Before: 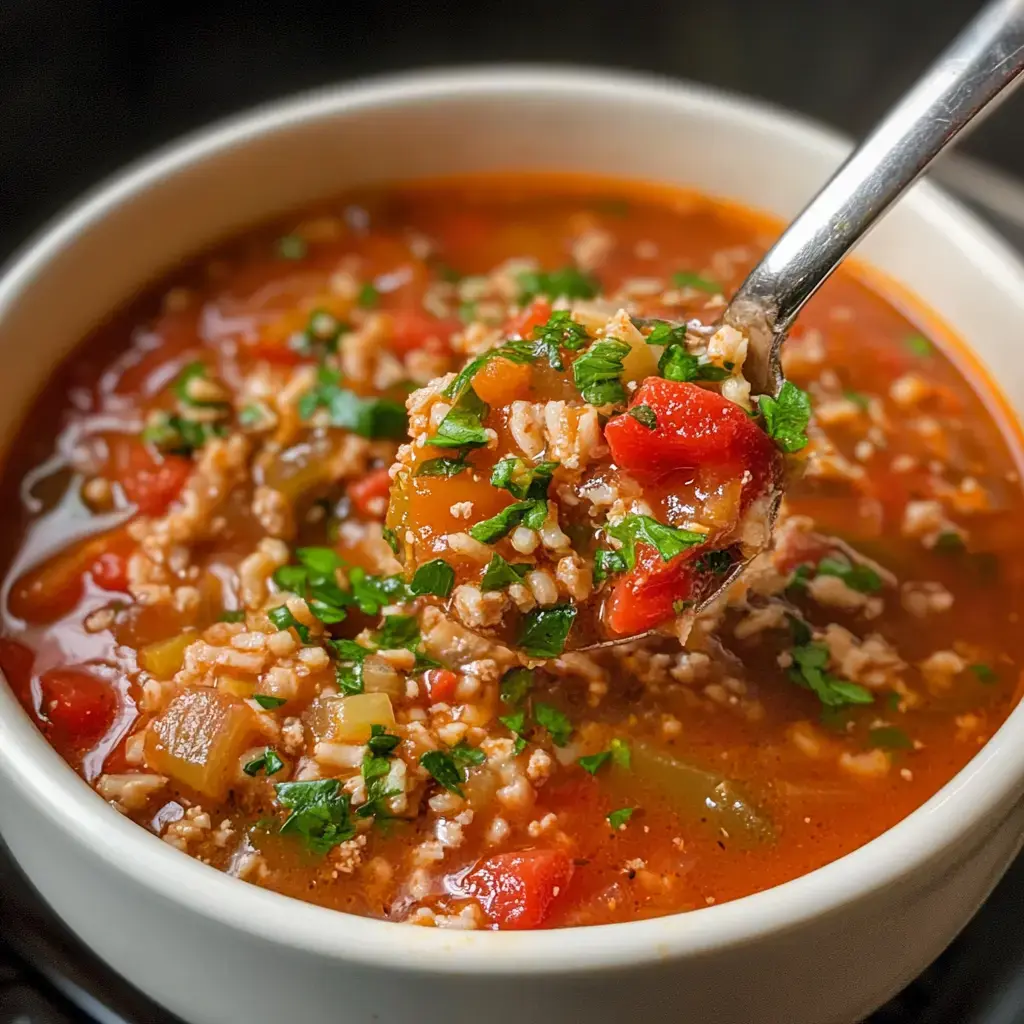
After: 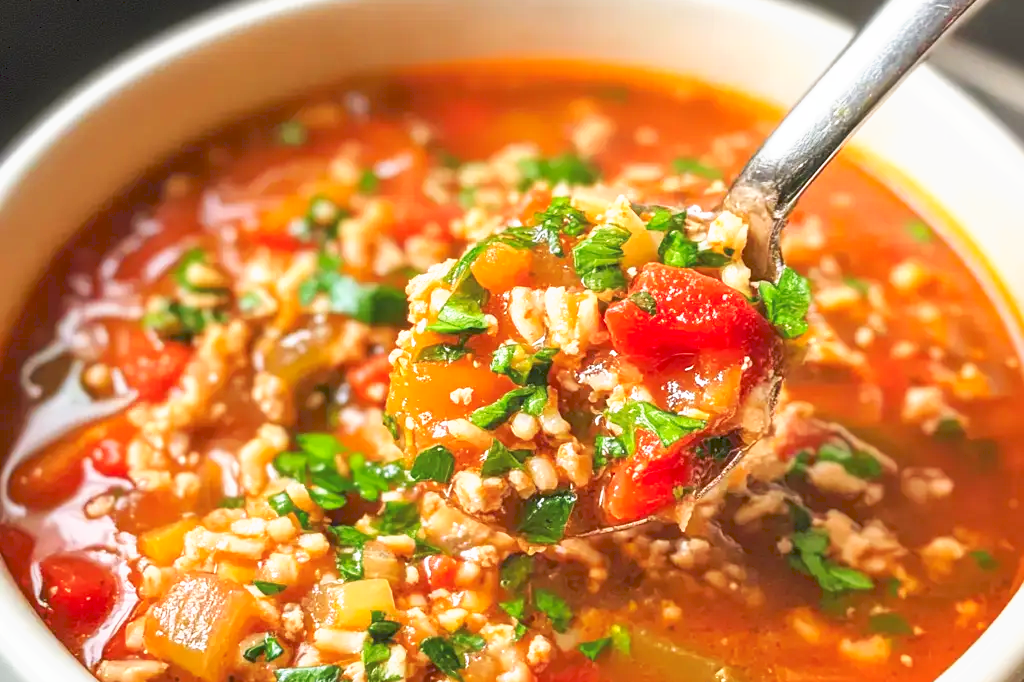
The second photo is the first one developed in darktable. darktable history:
crop: top 11.166%, bottom 22.168%
shadows and highlights: radius 334.93, shadows 63.48, highlights 6.06, compress 87.7%, highlights color adjustment 39.73%, soften with gaussian
tone curve: curves: ch0 [(0, 0) (0.003, 0.115) (0.011, 0.133) (0.025, 0.157) (0.044, 0.182) (0.069, 0.209) (0.1, 0.239) (0.136, 0.279) (0.177, 0.326) (0.224, 0.379) (0.277, 0.436) (0.335, 0.507) (0.399, 0.587) (0.468, 0.671) (0.543, 0.75) (0.623, 0.837) (0.709, 0.916) (0.801, 0.978) (0.898, 0.985) (1, 1)], preserve colors none
contrast brightness saturation: contrast 0.04, saturation 0.16
